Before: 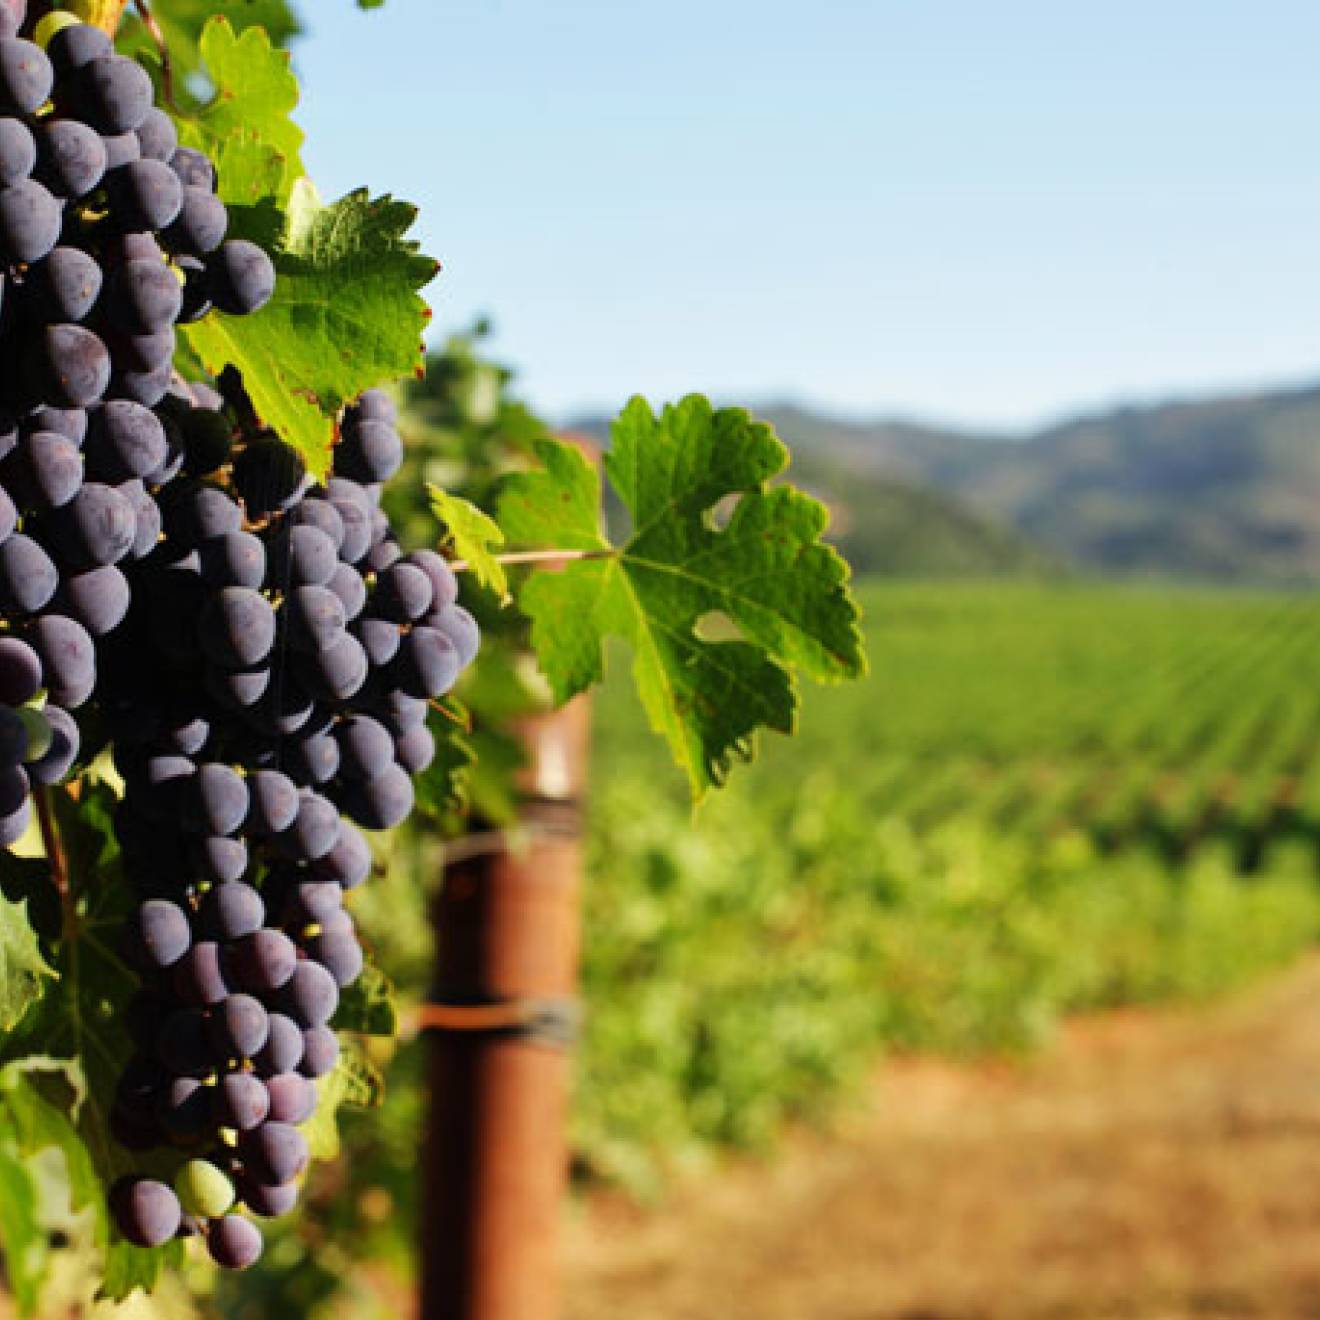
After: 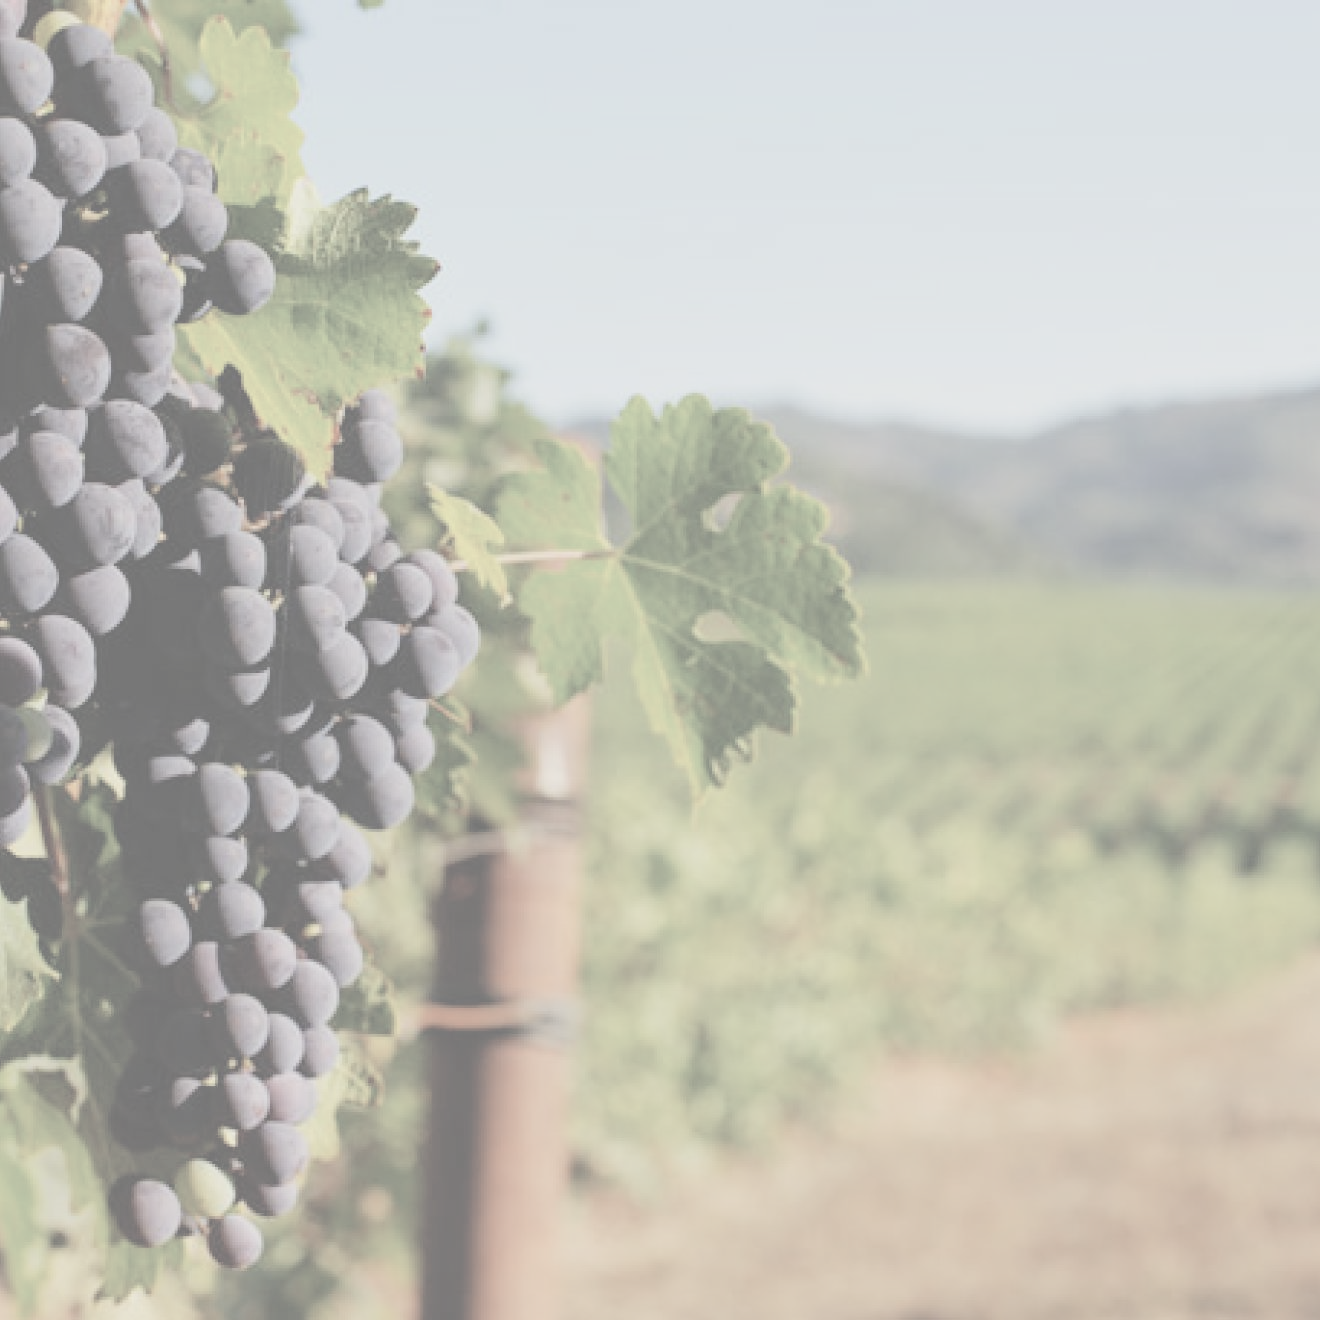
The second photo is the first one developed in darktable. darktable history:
contrast brightness saturation: contrast -0.335, brightness 0.757, saturation -0.761
